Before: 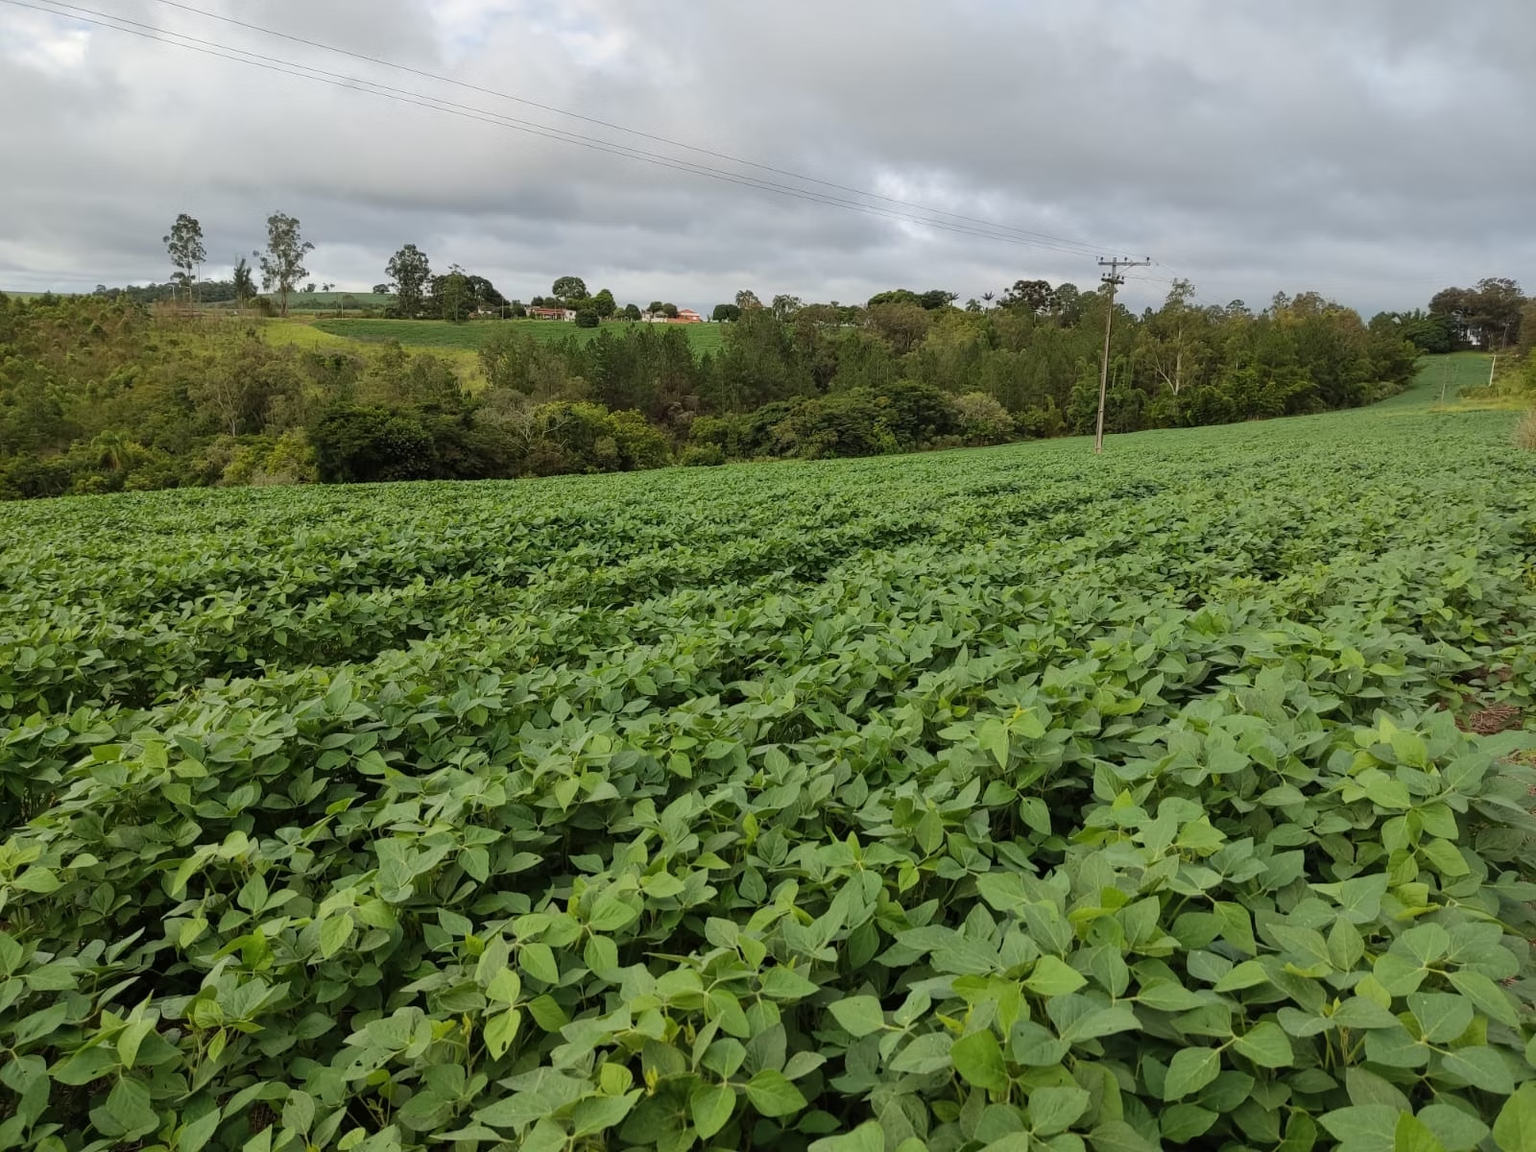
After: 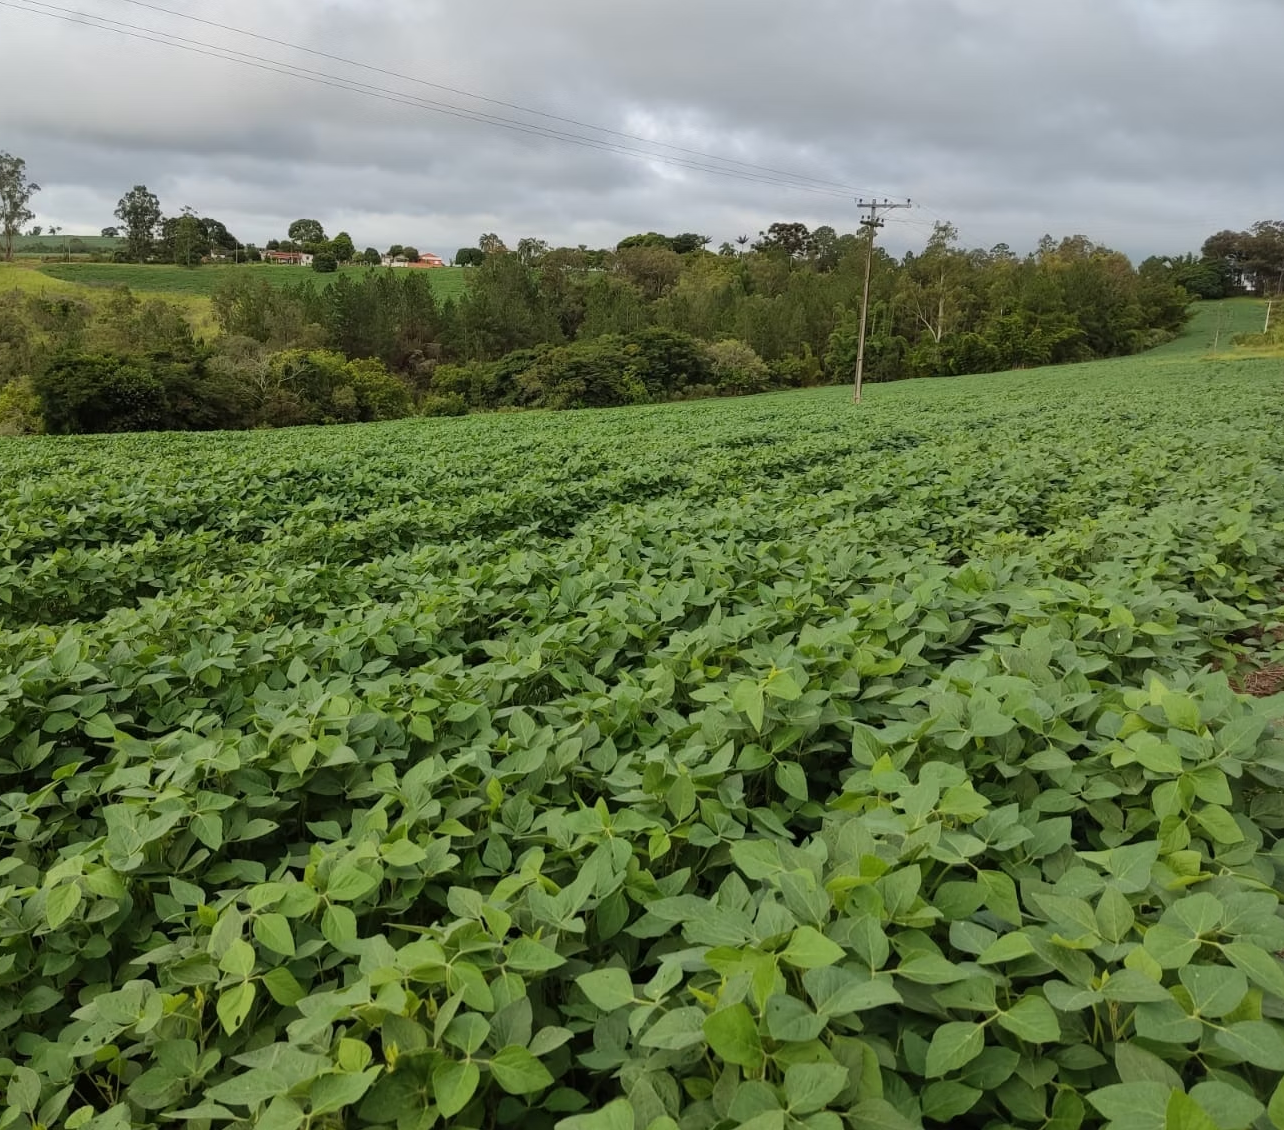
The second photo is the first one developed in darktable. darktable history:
crop and rotate: left 17.946%, top 5.829%, right 1.776%
tone equalizer: on, module defaults
